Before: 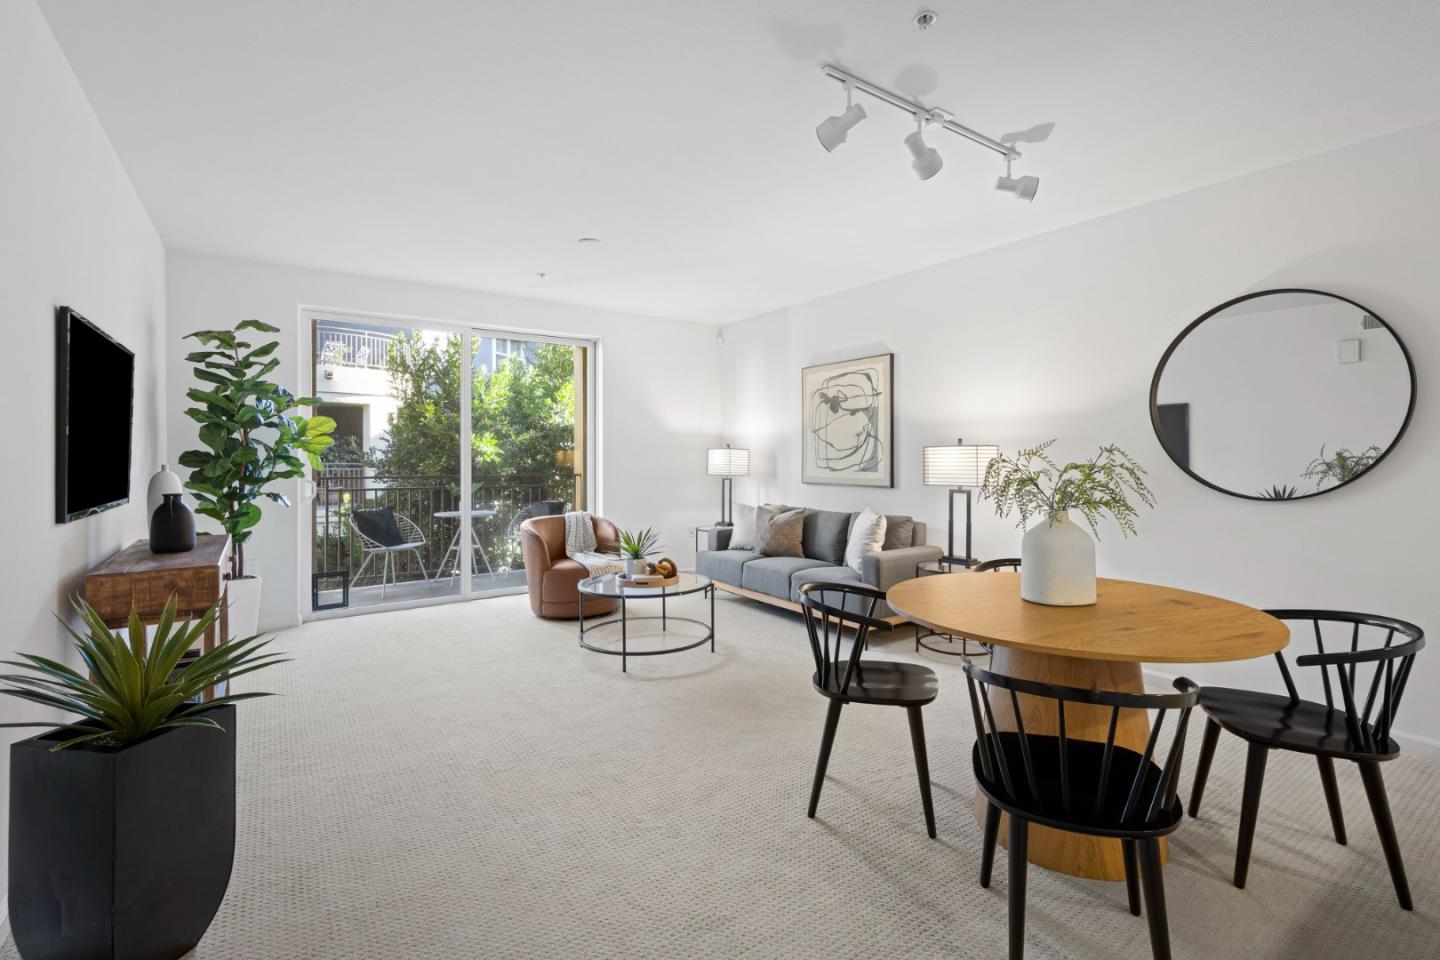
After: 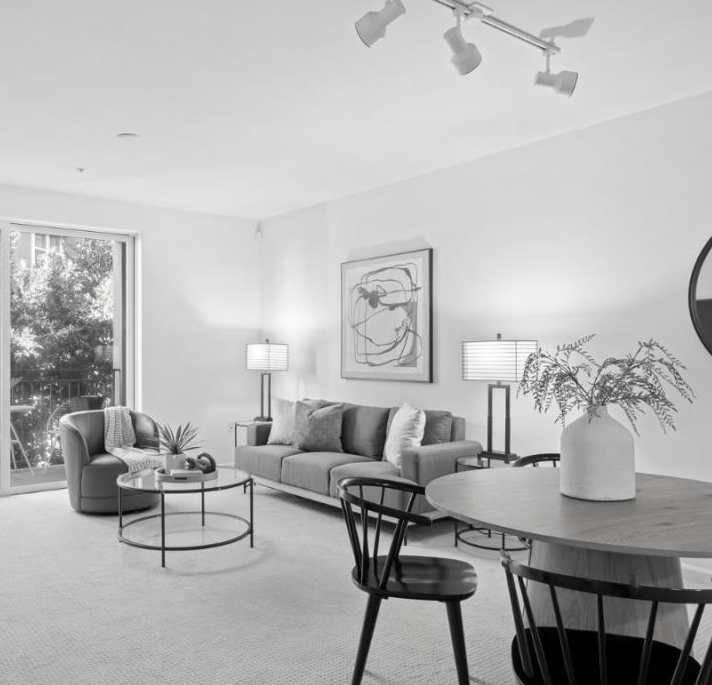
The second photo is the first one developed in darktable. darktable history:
contrast brightness saturation: saturation -0.981
crop: left 32.03%, top 10.952%, right 18.478%, bottom 17.606%
